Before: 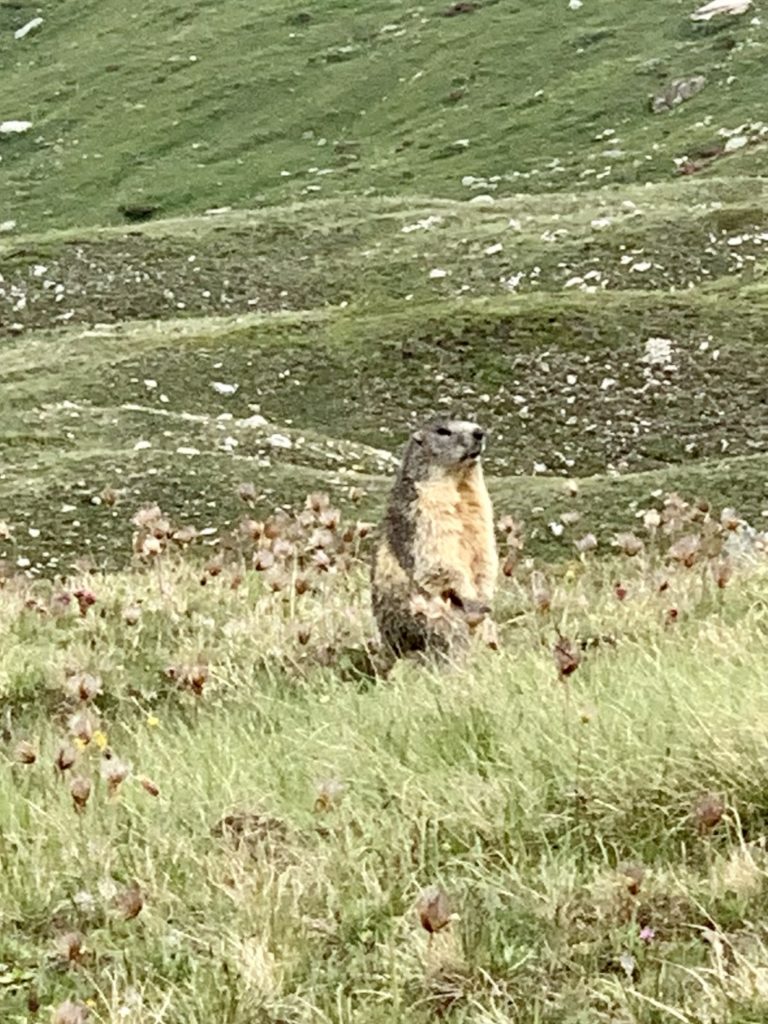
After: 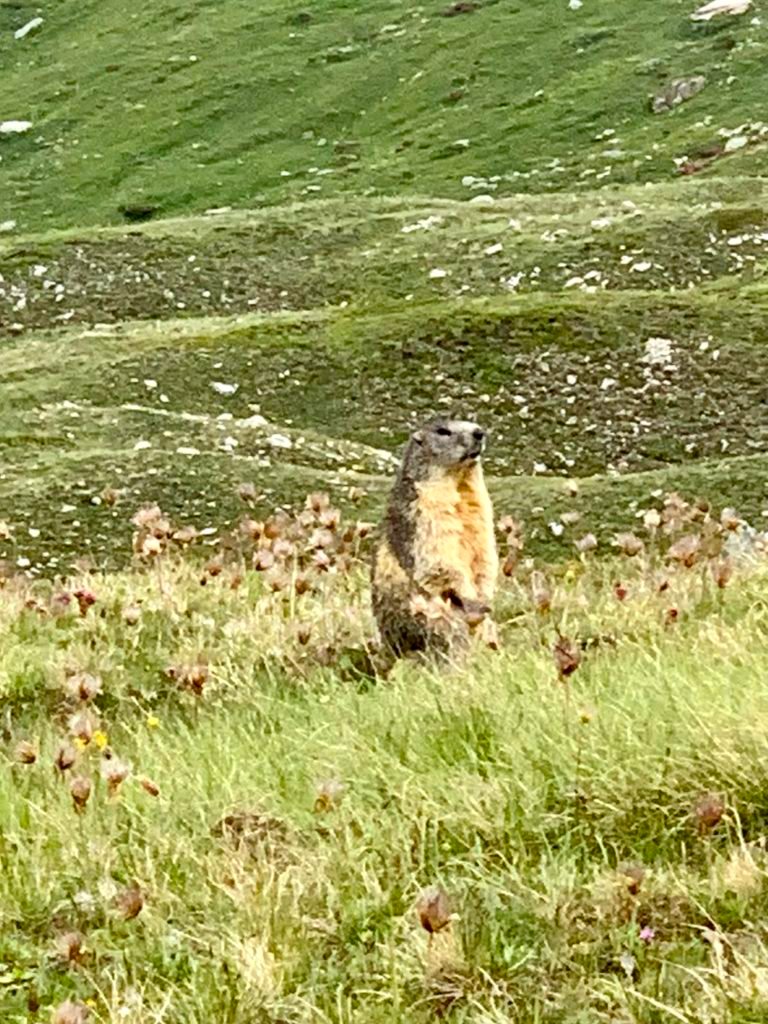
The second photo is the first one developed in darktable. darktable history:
color balance rgb: power › hue 325.97°, perceptual saturation grading › global saturation 30.294%, global vibrance 9.175%
local contrast: mode bilateral grid, contrast 19, coarseness 51, detail 119%, midtone range 0.2
